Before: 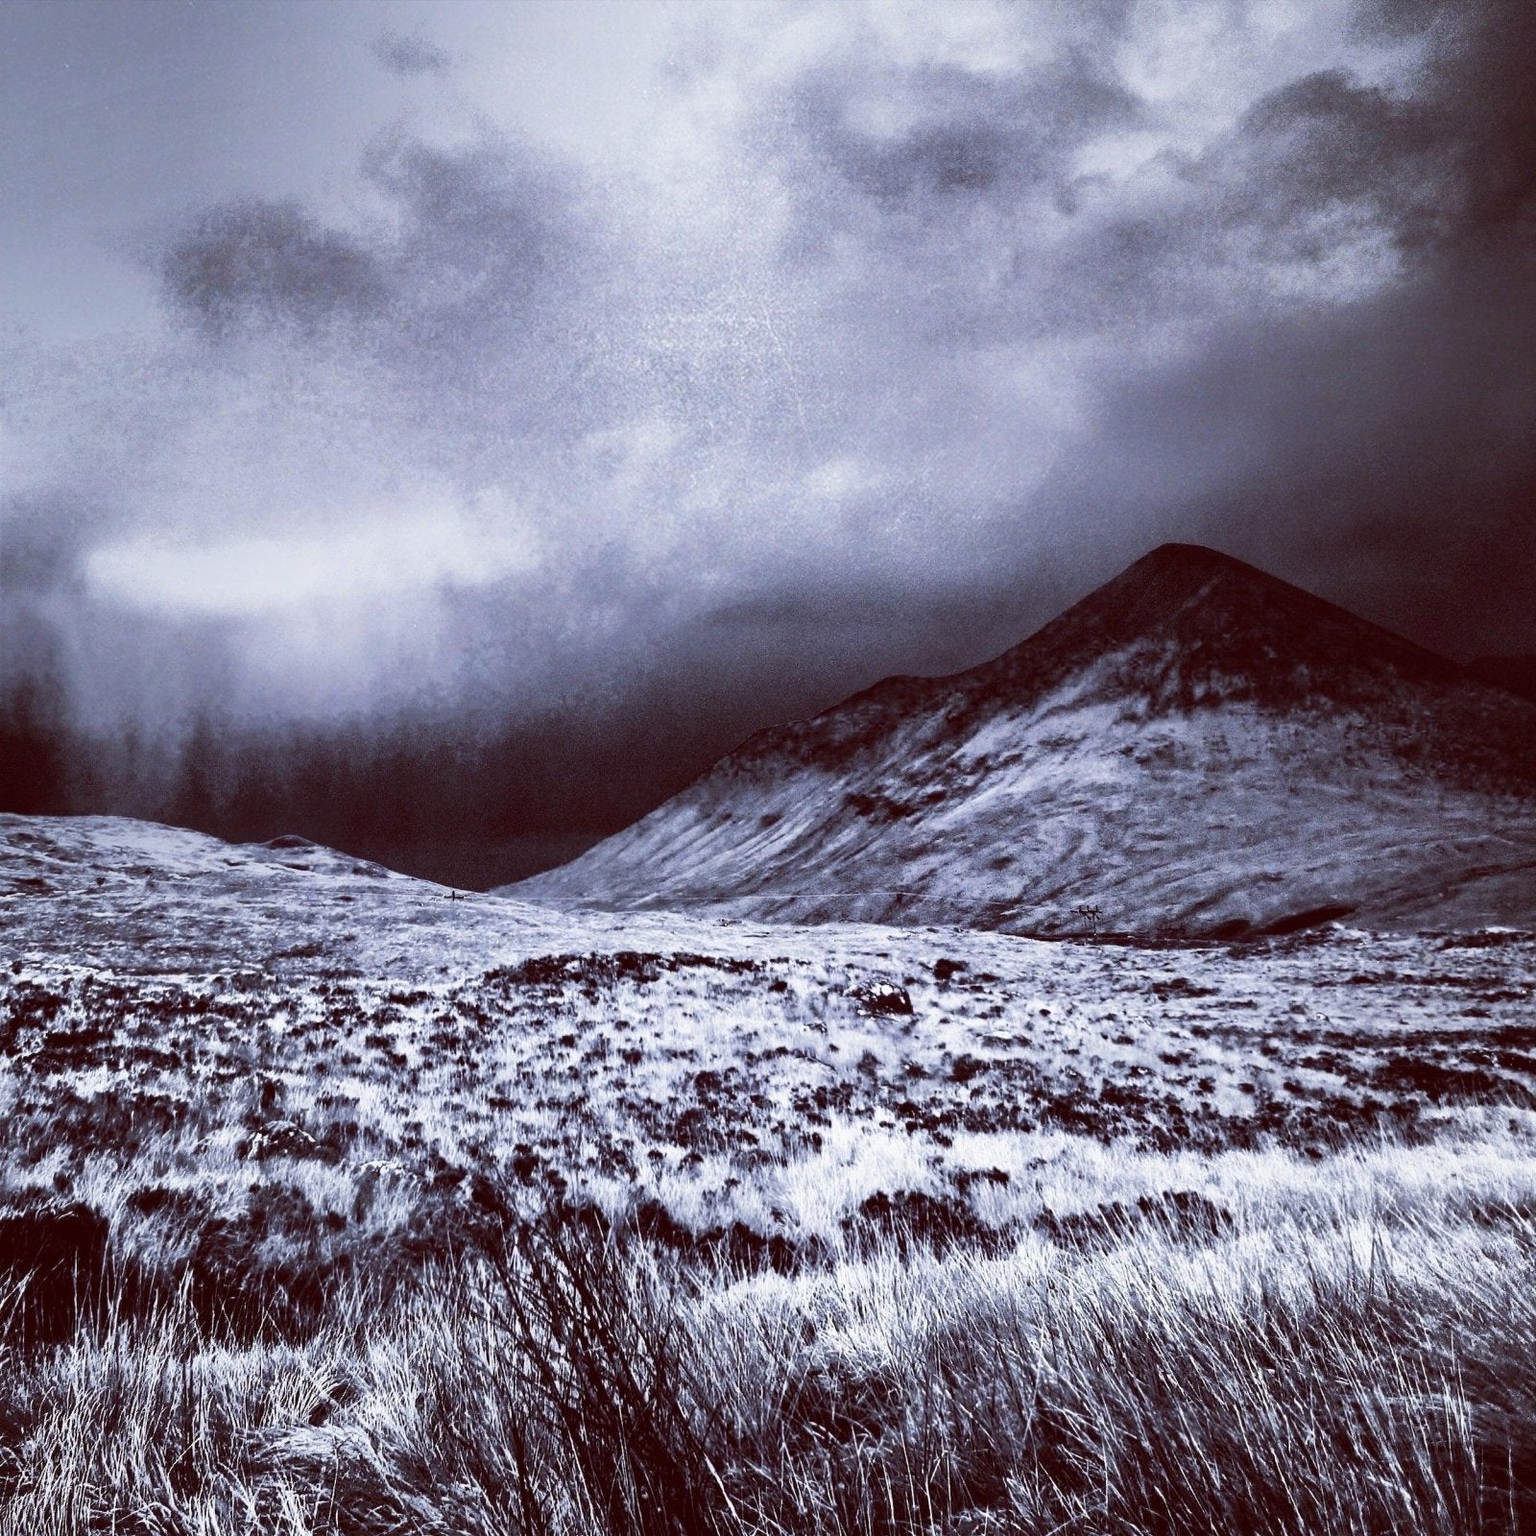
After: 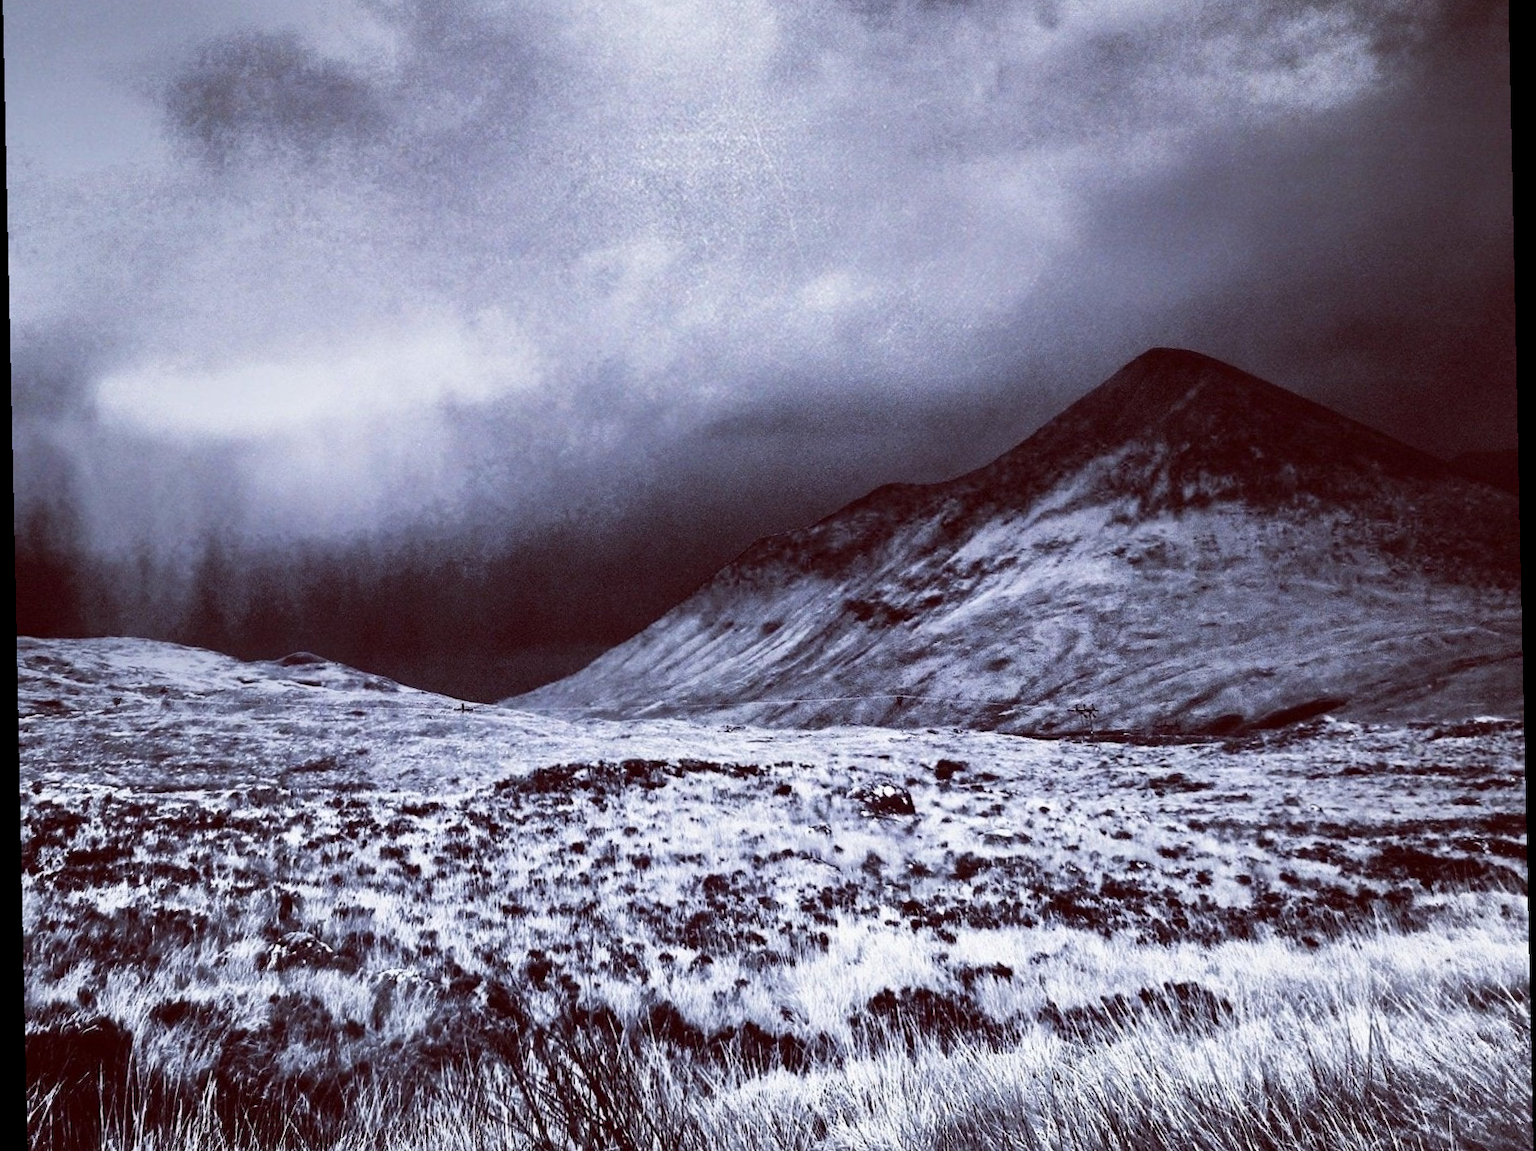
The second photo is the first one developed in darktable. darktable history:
rotate and perspective: rotation -1.24°, automatic cropping off
crop and rotate: top 12.5%, bottom 12.5%
tone equalizer: on, module defaults
